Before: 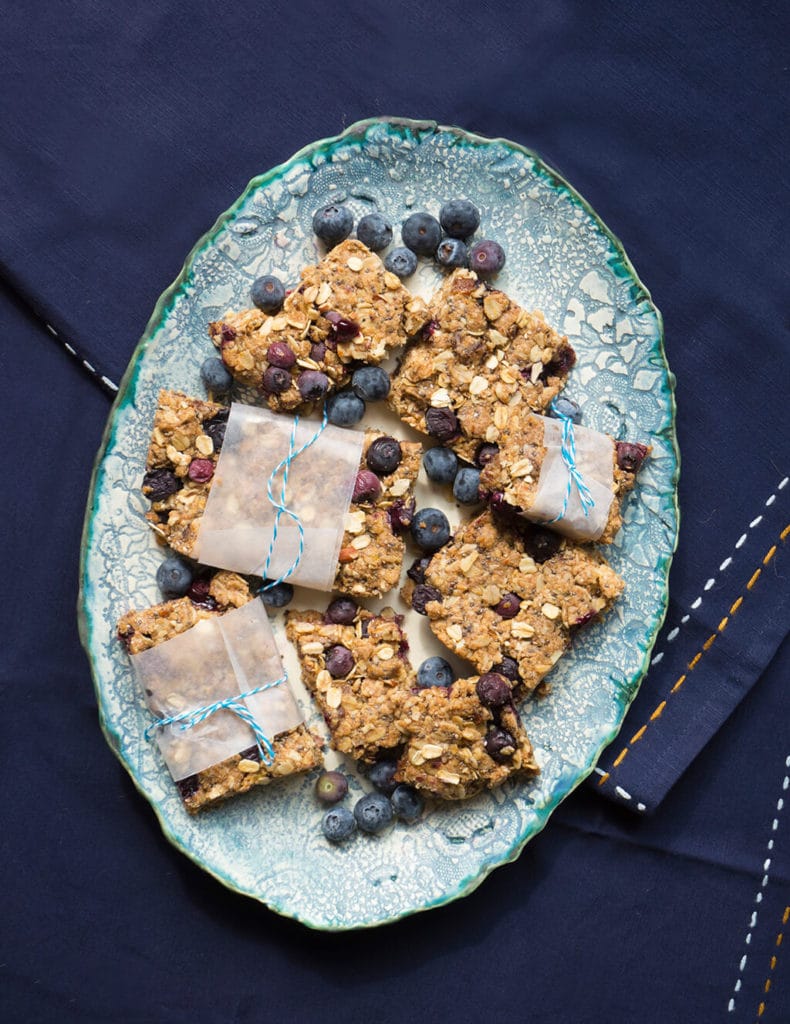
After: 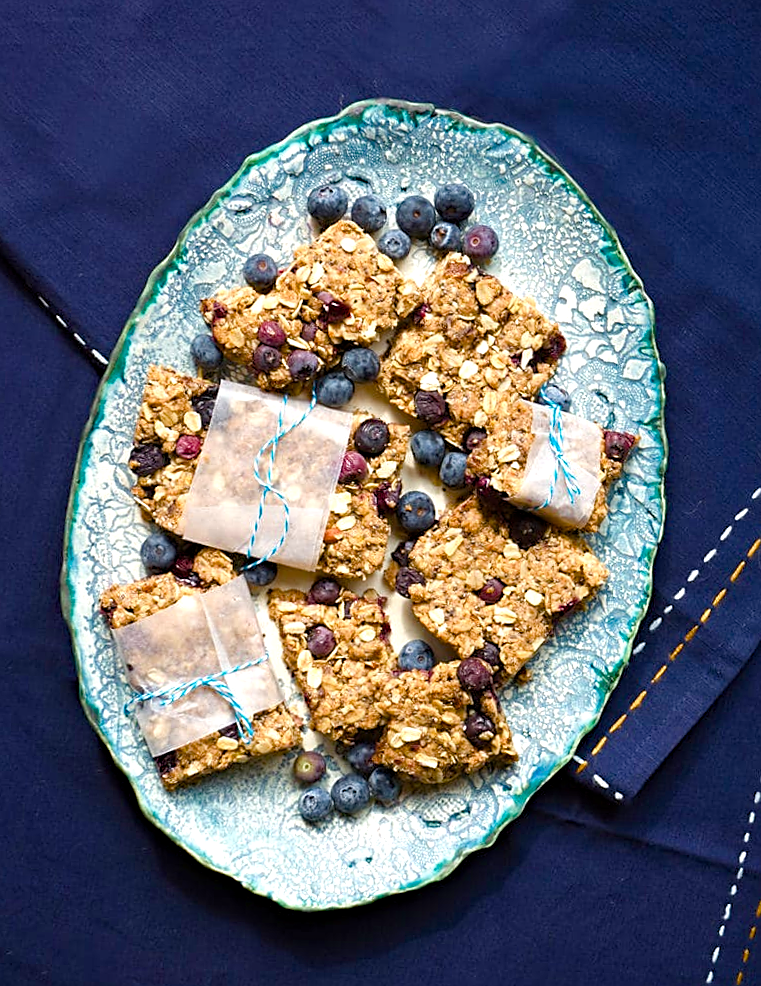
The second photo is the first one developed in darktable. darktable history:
haze removal: compatibility mode true, adaptive false
color balance rgb: perceptual saturation grading › global saturation 25%, perceptual saturation grading › highlights -50%, perceptual saturation grading › shadows 30%, perceptual brilliance grading › global brilliance 12%, global vibrance 20%
crop and rotate: angle -1.69°
rotate and perspective: automatic cropping original format, crop left 0, crop top 0
sharpen: on, module defaults
